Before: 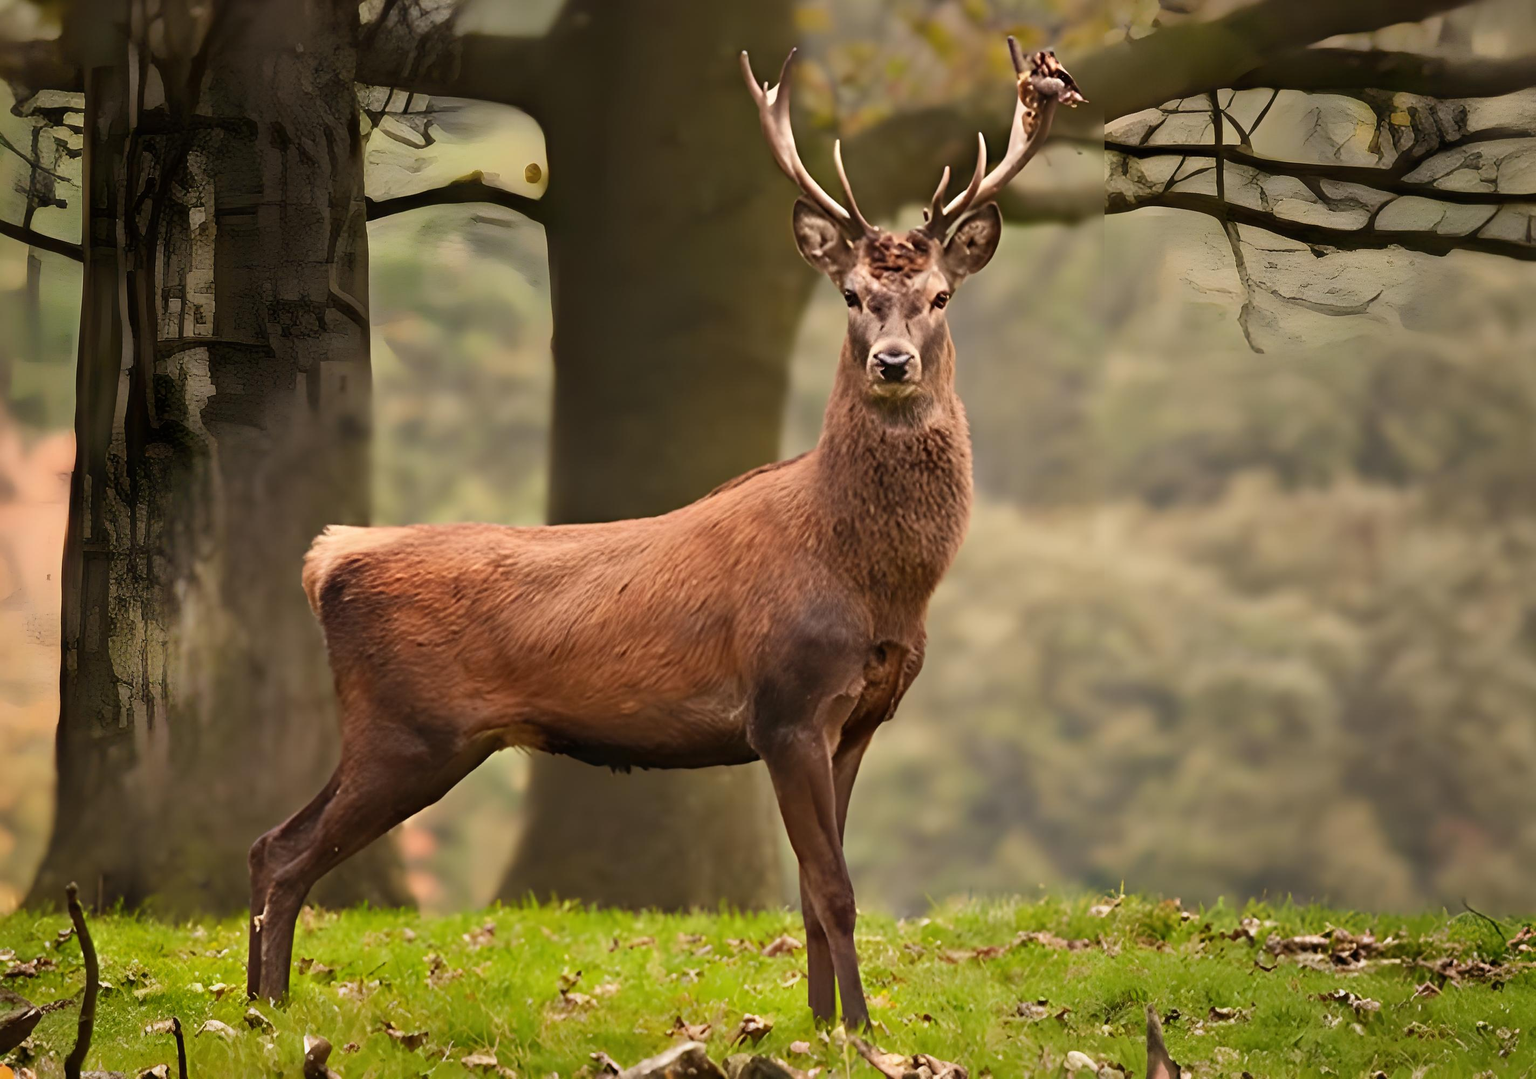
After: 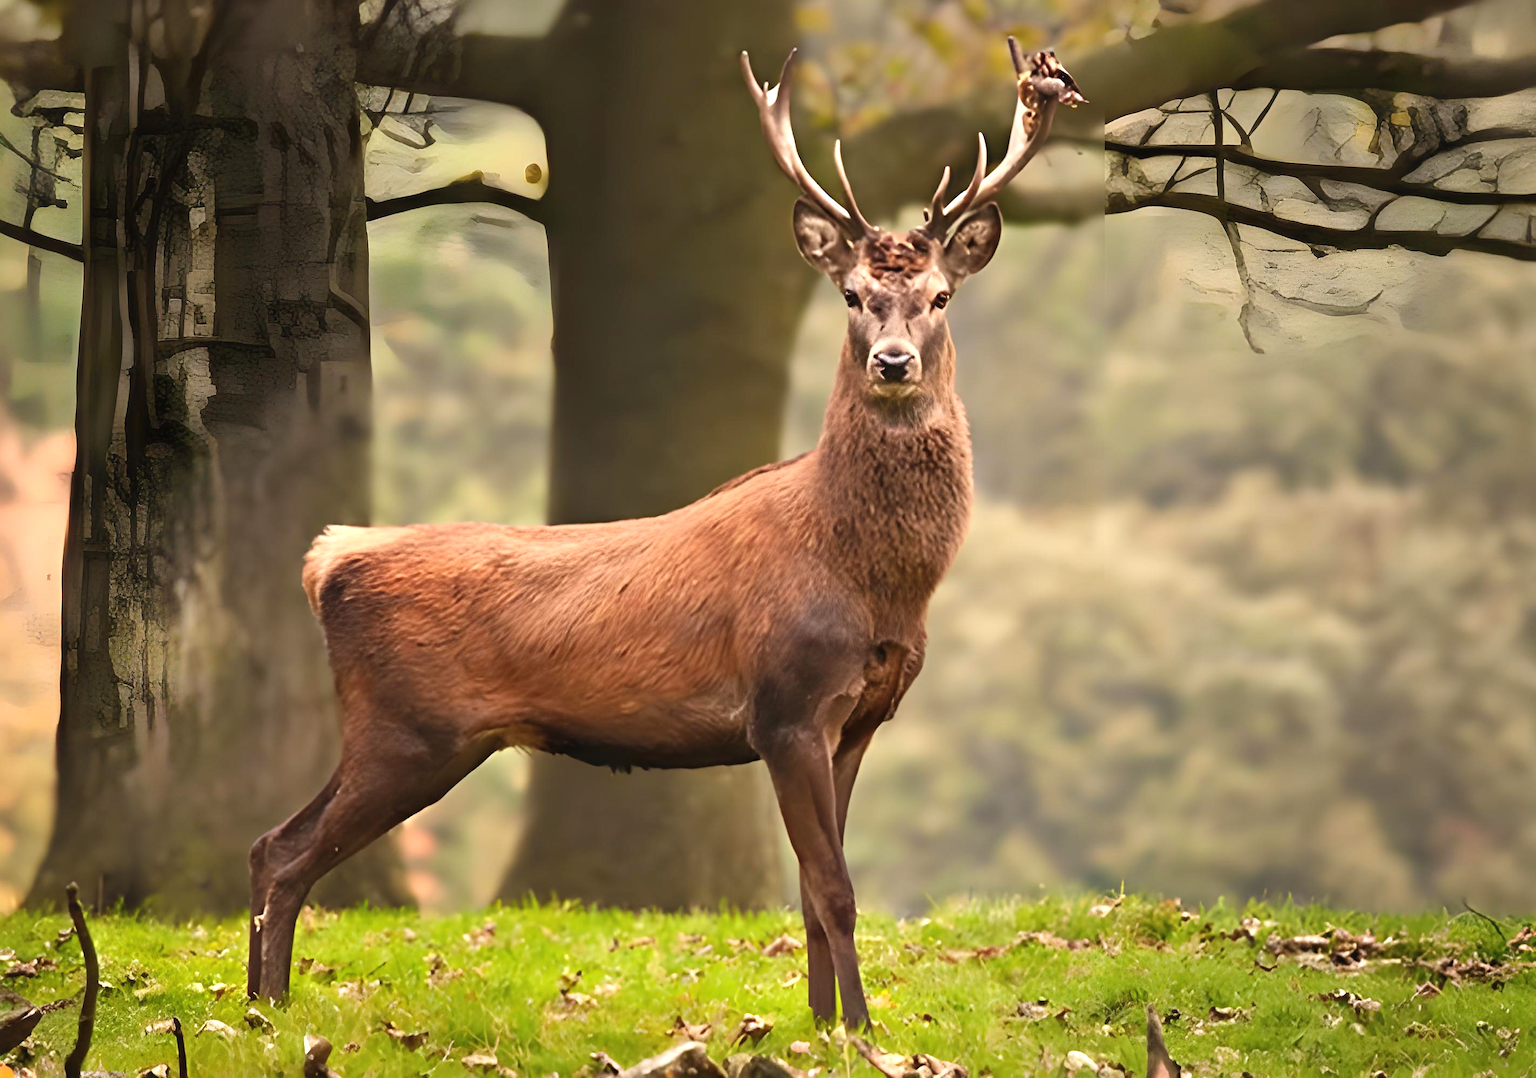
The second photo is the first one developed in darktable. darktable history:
exposure: black level correction -0.001, exposure 0.539 EV, compensate exposure bias true, compensate highlight preservation false
